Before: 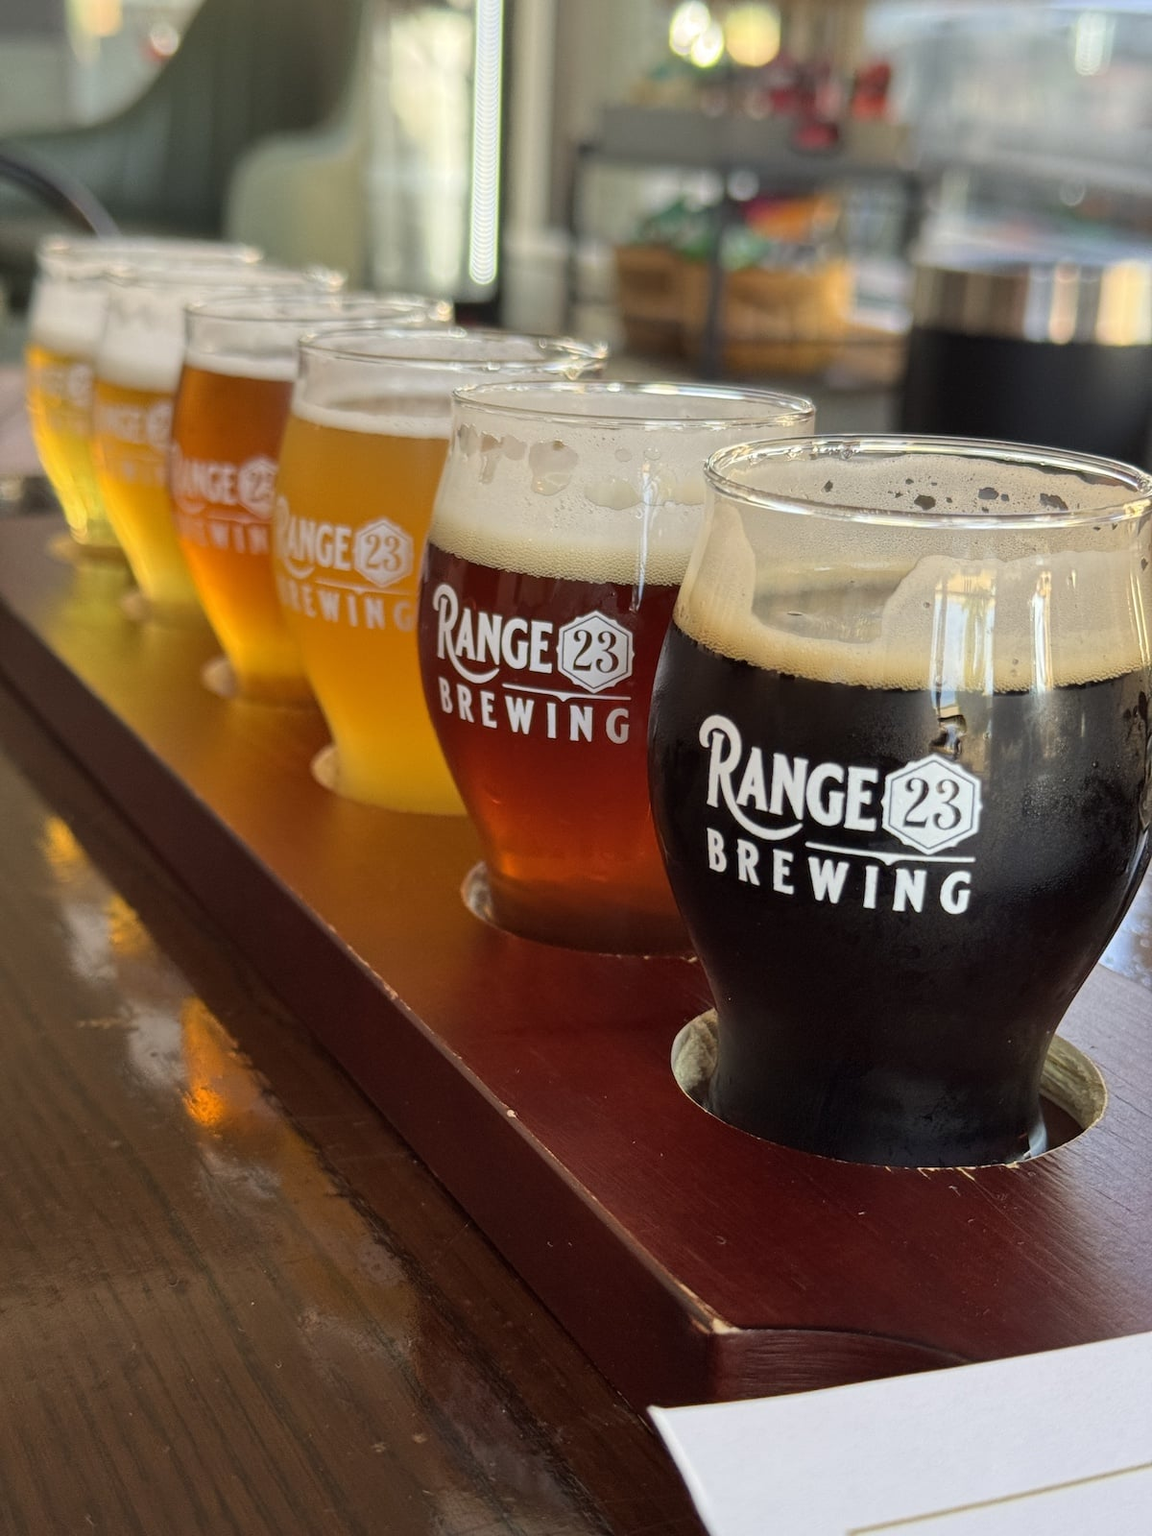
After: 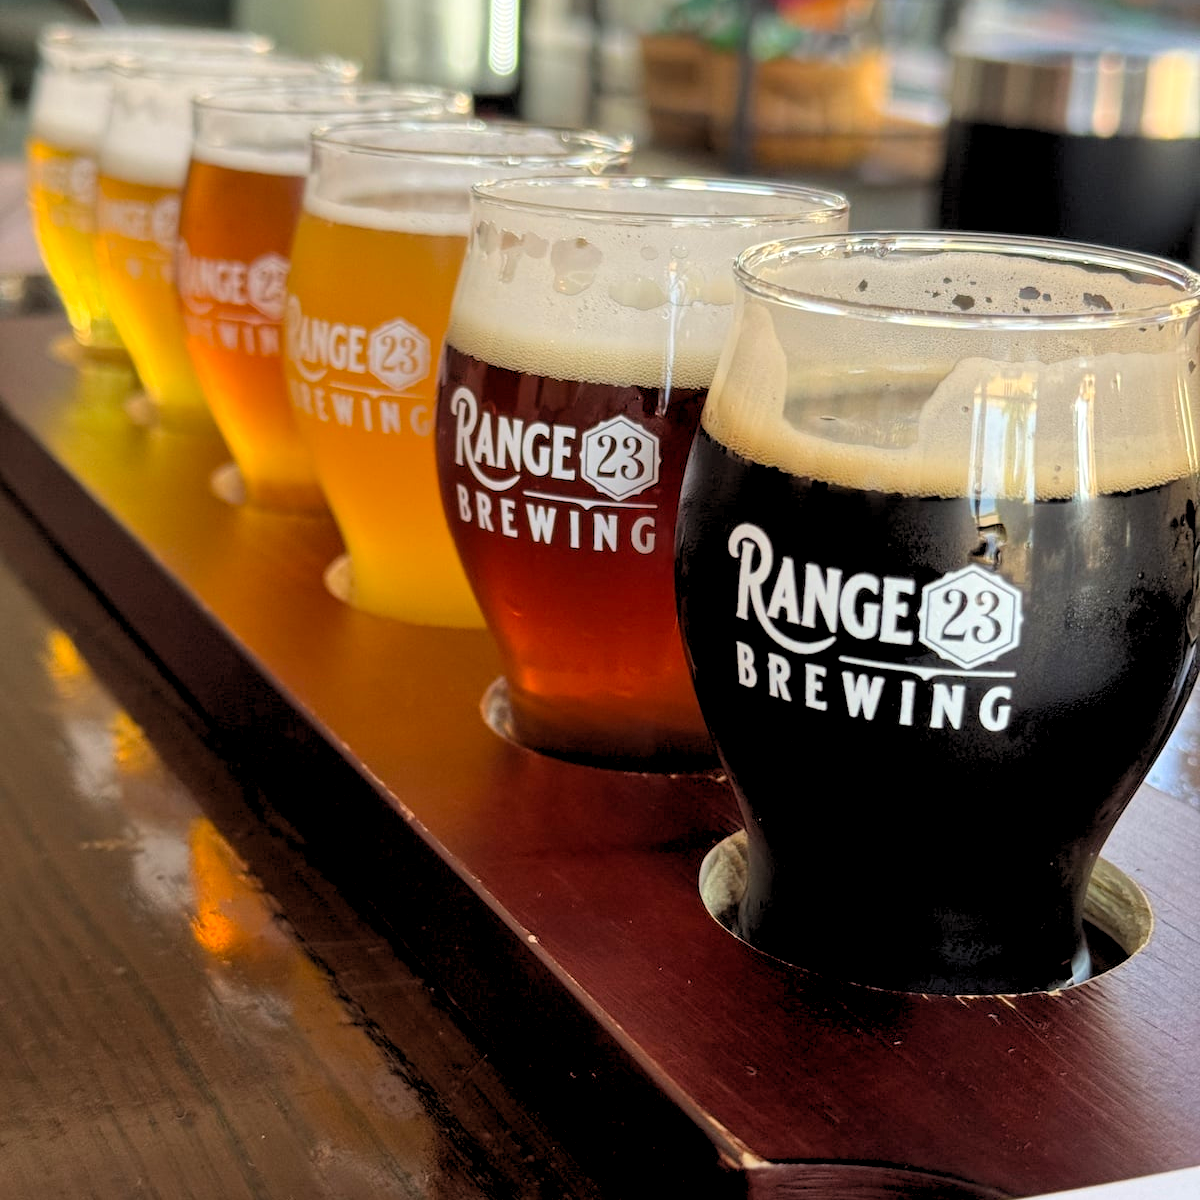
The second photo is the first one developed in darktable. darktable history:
rgb levels: levels [[0.013, 0.434, 0.89], [0, 0.5, 1], [0, 0.5, 1]]
crop: top 13.819%, bottom 11.169%
